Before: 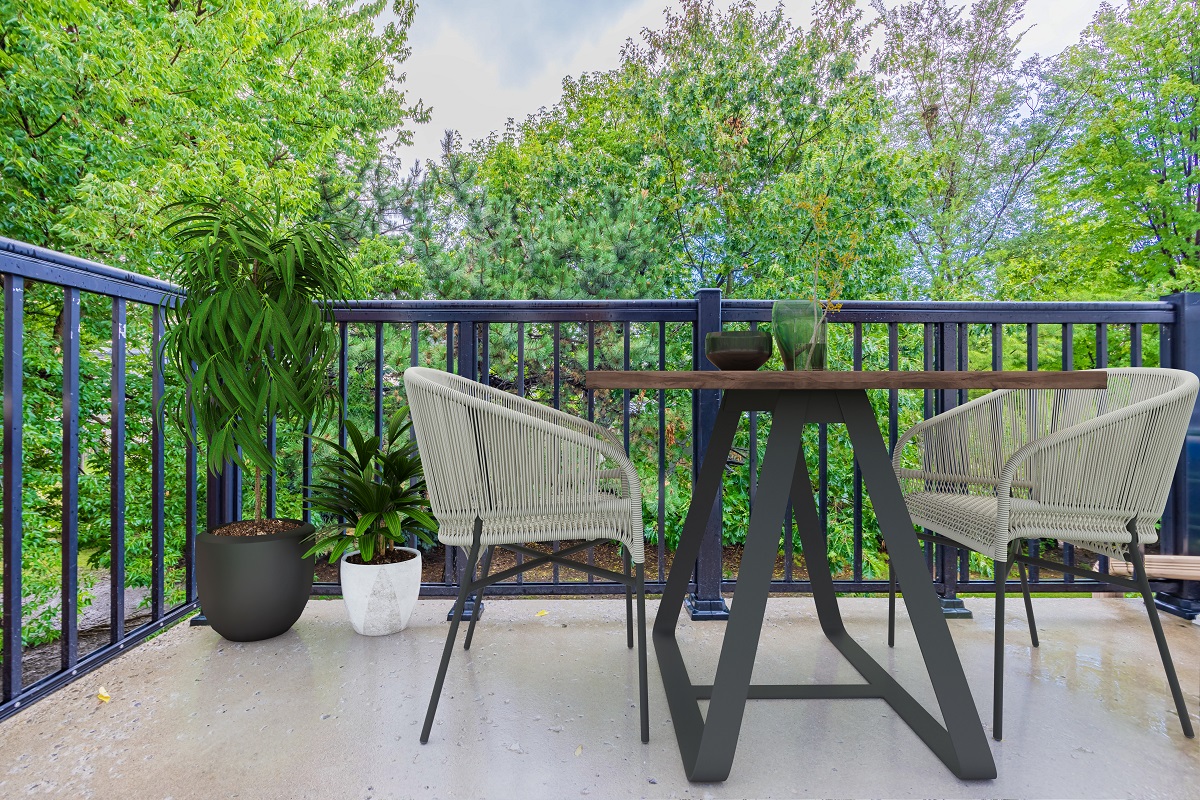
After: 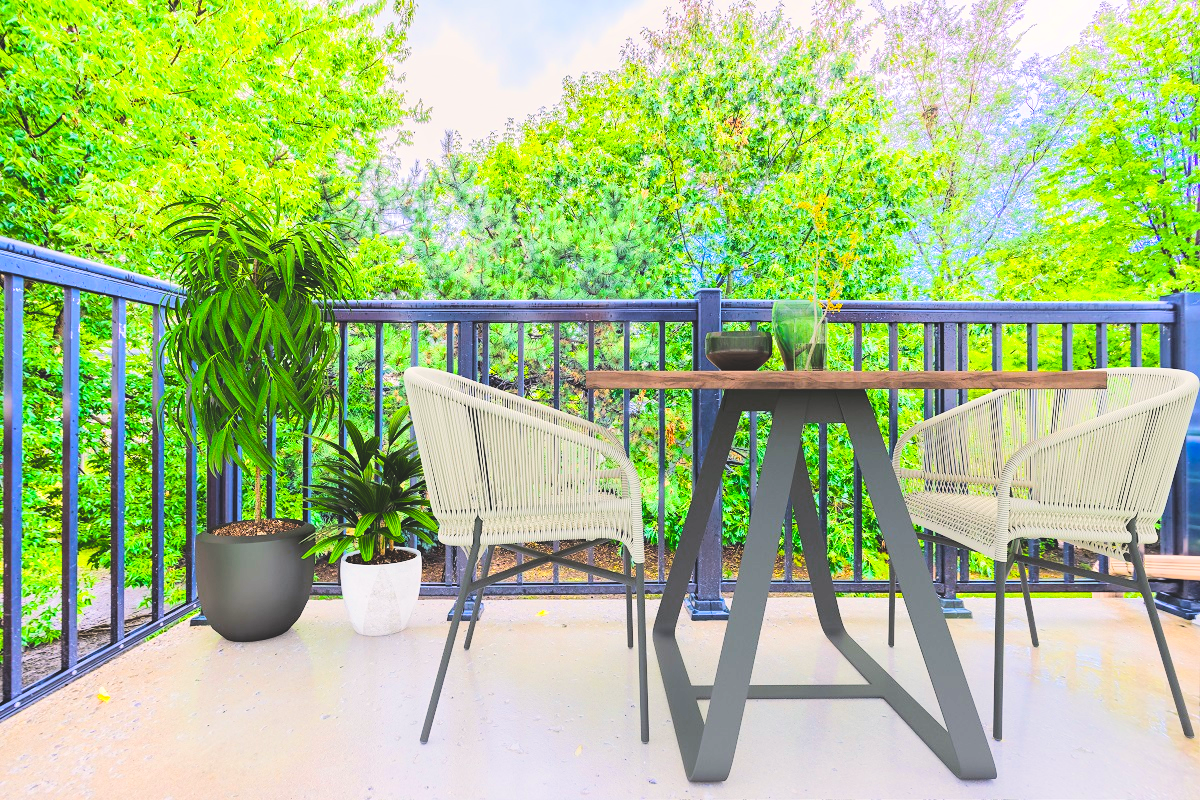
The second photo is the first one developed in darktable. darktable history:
color balance rgb: highlights gain › luminance 7.66%, highlights gain › chroma 0.97%, highlights gain › hue 49.91°, global offset › luminance 1.97%, perceptual saturation grading › global saturation 35.735%, perceptual saturation grading › shadows 35.553%, perceptual brilliance grading › mid-tones 10.451%, perceptual brilliance grading › shadows 15.248%
tone curve: curves: ch0 [(0, 0) (0.004, 0) (0.133, 0.071) (0.341, 0.453) (0.839, 0.922) (1, 1)]
